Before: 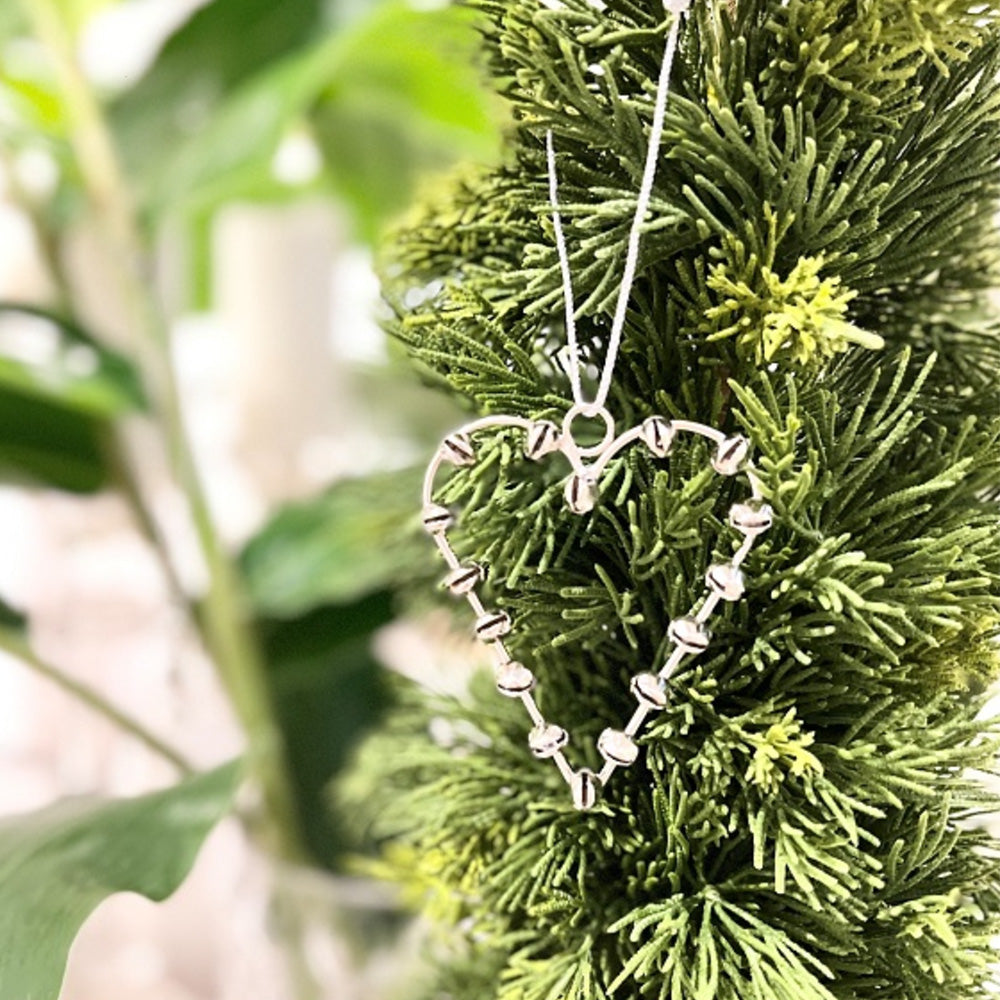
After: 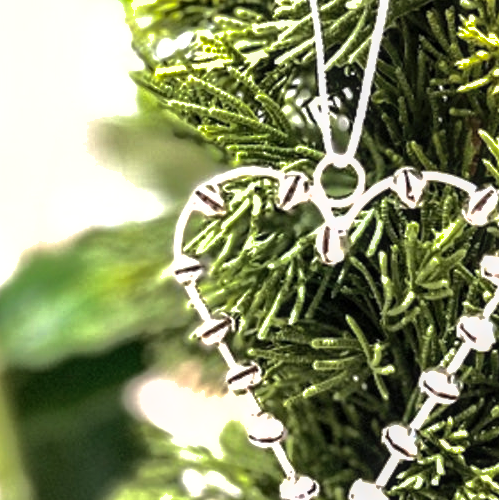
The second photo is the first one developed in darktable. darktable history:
crop: left 25%, top 25%, right 25%, bottom 25%
tone equalizer: -8 EV -0.75 EV, -7 EV -0.7 EV, -6 EV -0.6 EV, -5 EV -0.4 EV, -3 EV 0.4 EV, -2 EV 0.6 EV, -1 EV 0.7 EV, +0 EV 0.75 EV, edges refinement/feathering 500, mask exposure compensation -1.57 EV, preserve details no
local contrast: on, module defaults
shadows and highlights: shadows 40, highlights -60
